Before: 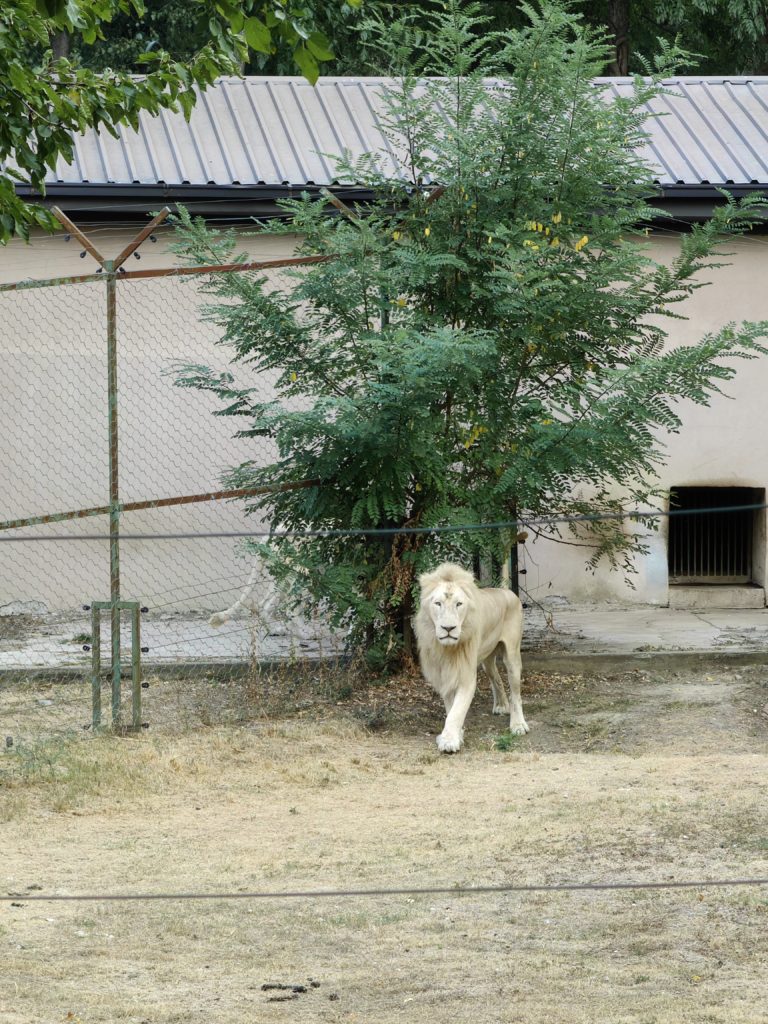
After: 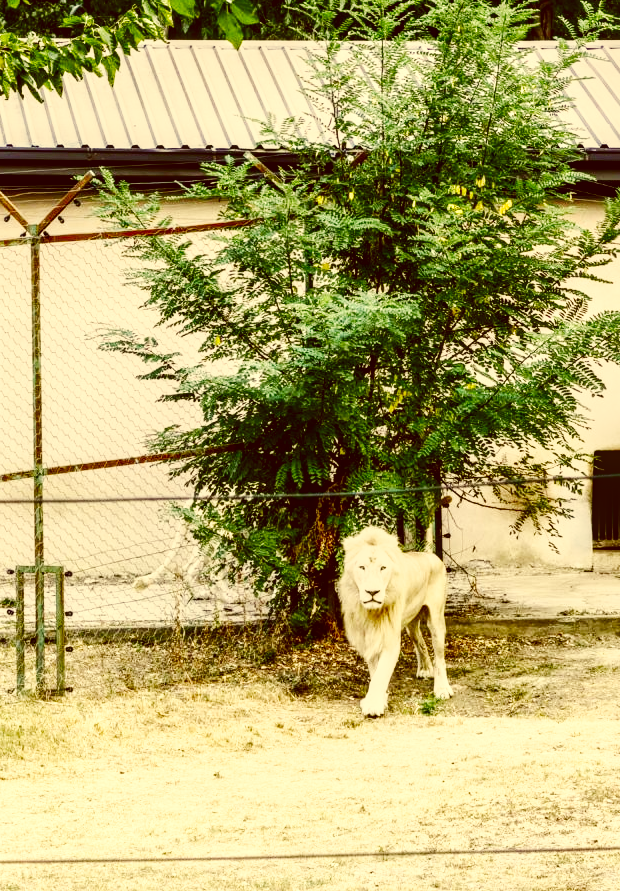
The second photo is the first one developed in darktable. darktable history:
color correction: highlights a* 1.01, highlights b* 25, shadows a* 15.66, shadows b* 24.83
base curve: curves: ch0 [(0, 0) (0.007, 0.004) (0.027, 0.03) (0.046, 0.07) (0.207, 0.54) (0.442, 0.872) (0.673, 0.972) (1, 1)], preserve colors none
crop: left 9.948%, top 3.559%, right 9.274%, bottom 9.379%
contrast brightness saturation: contrast 0.097, brightness -0.261, saturation 0.138
local contrast: detail 130%
